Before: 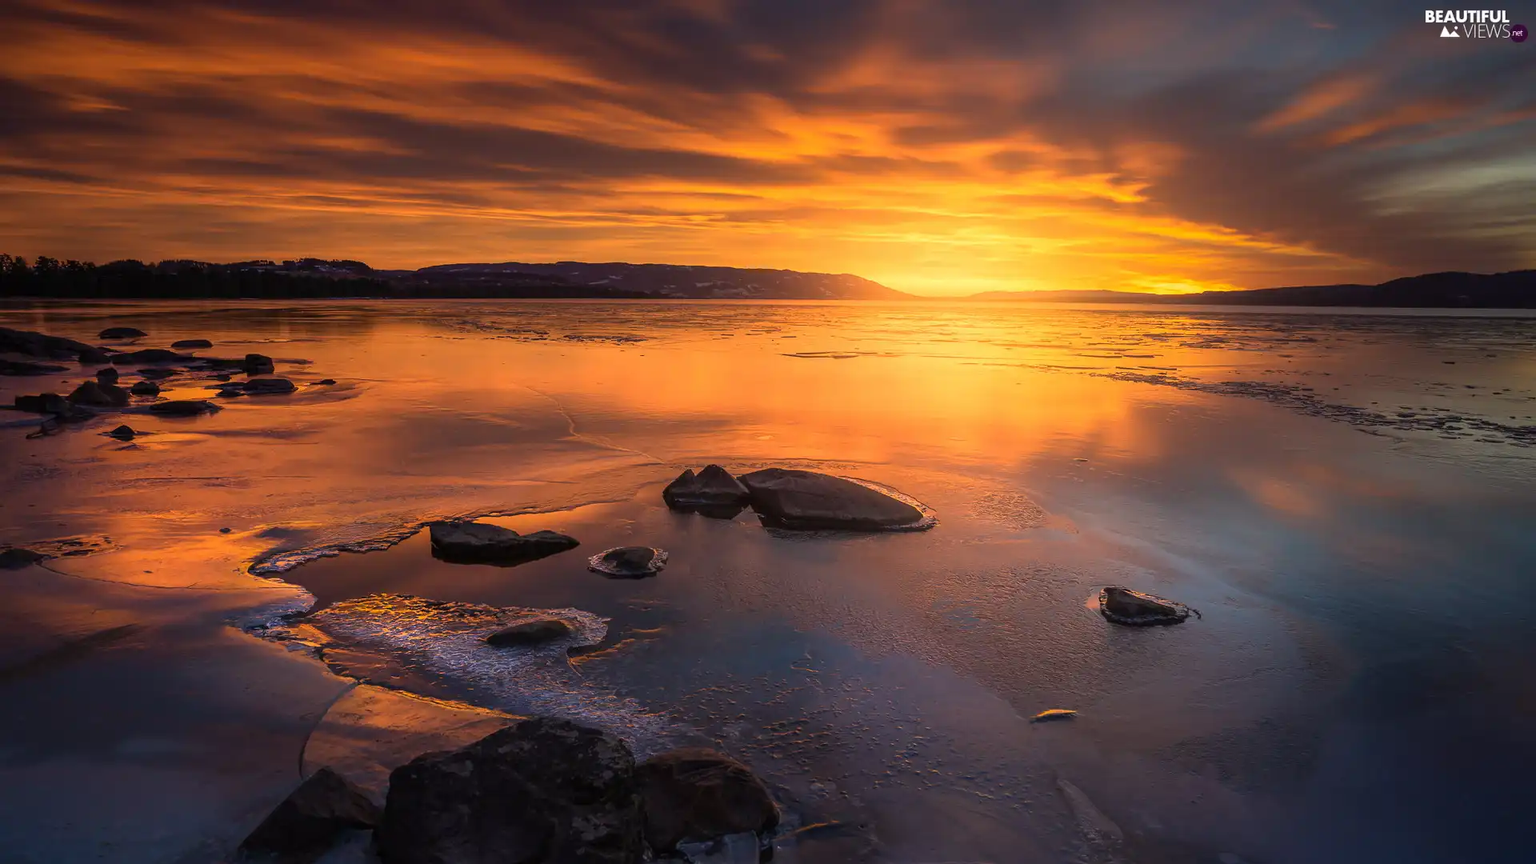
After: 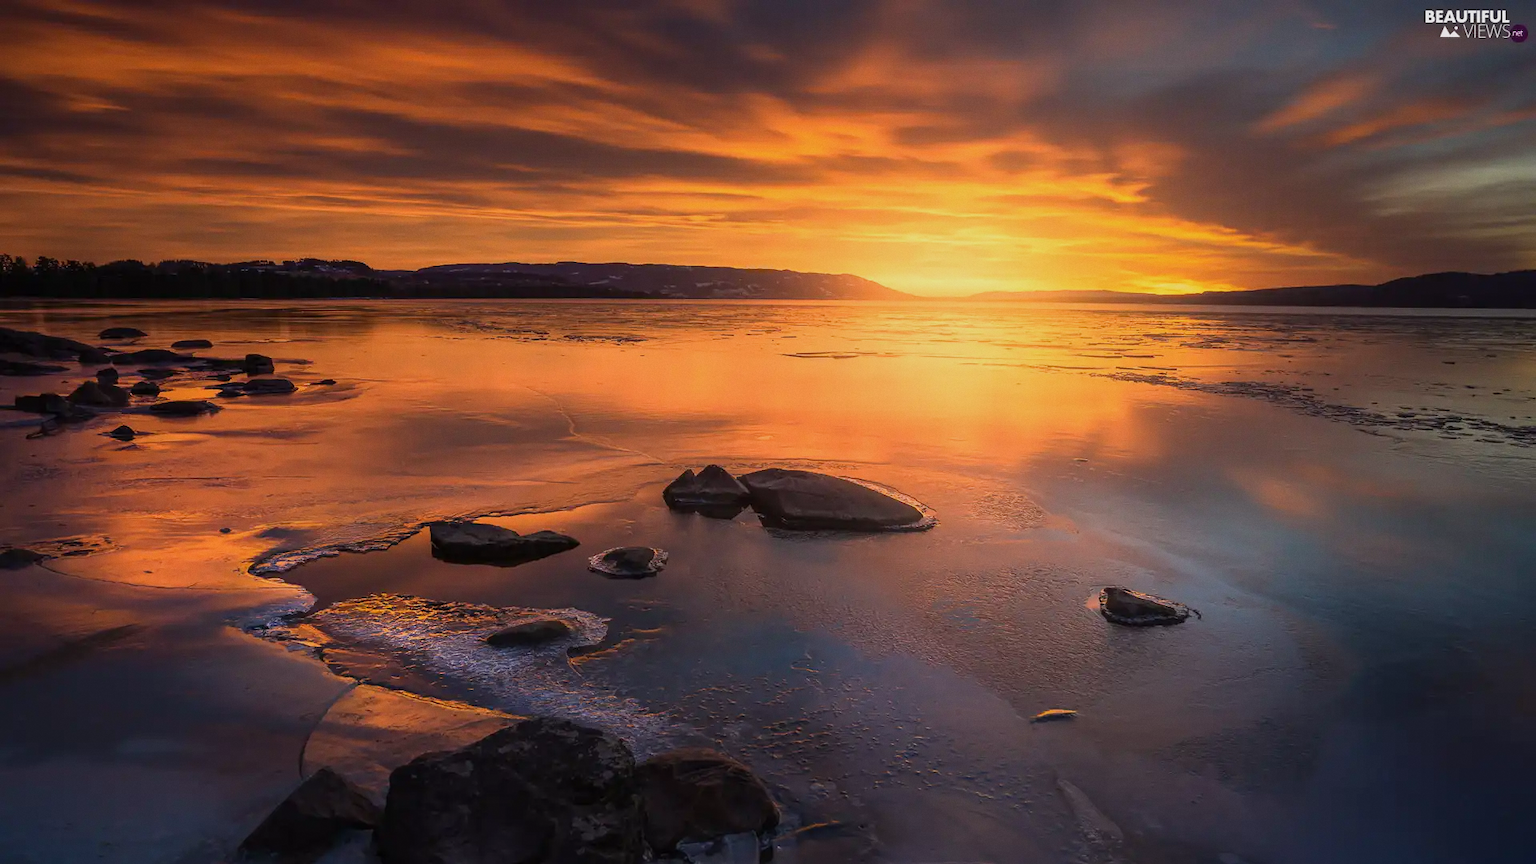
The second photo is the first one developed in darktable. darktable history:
sigmoid: contrast 1.22, skew 0.65
grain: coarseness 0.09 ISO, strength 10%
exposure: compensate highlight preservation false
